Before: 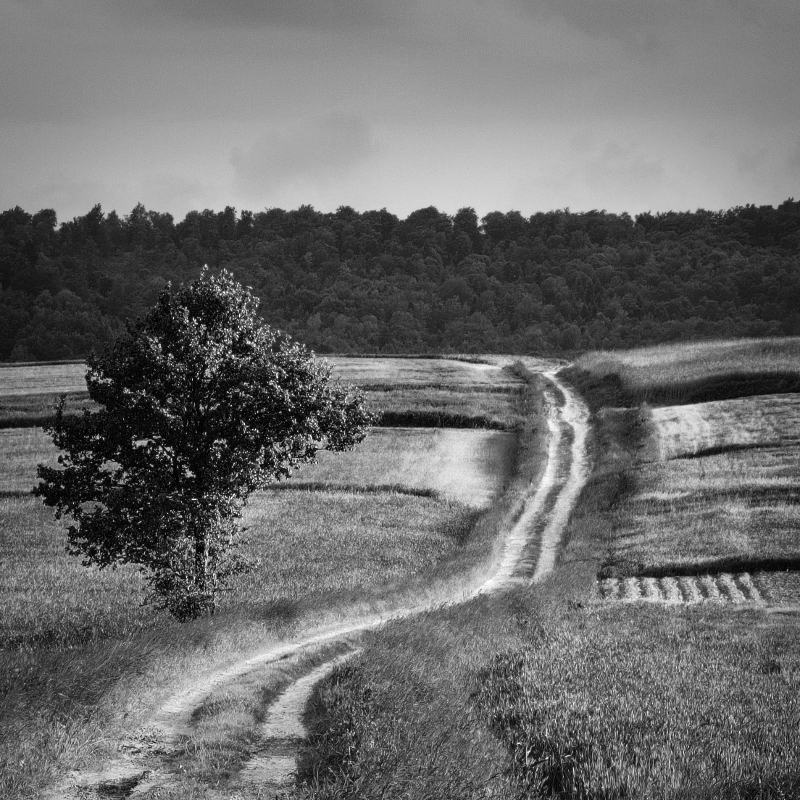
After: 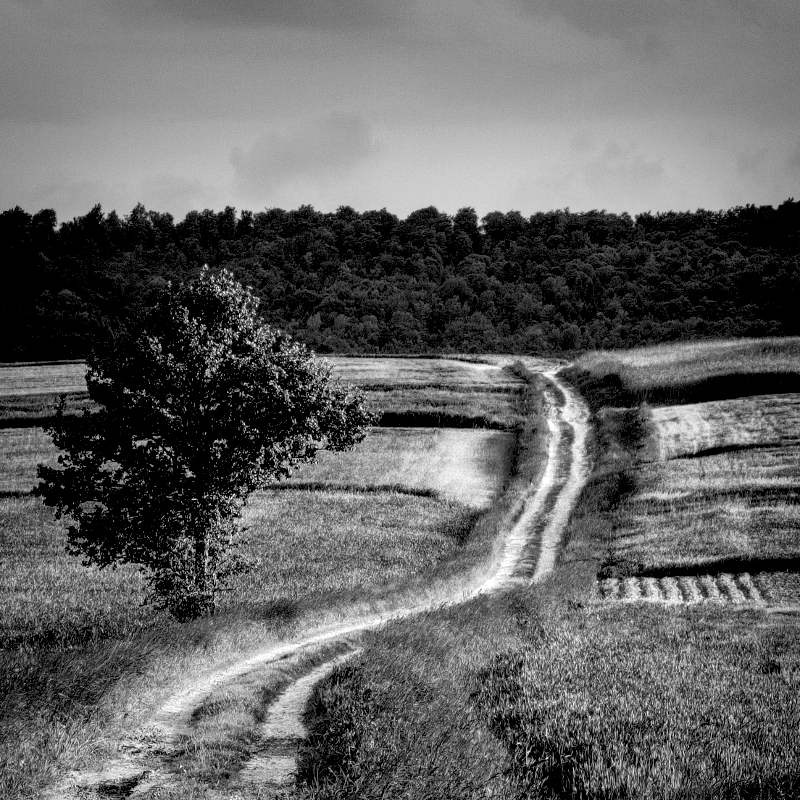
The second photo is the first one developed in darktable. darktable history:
exposure: black level correction 0.026, exposure 0.18 EV, compensate highlight preservation false
local contrast: on, module defaults
